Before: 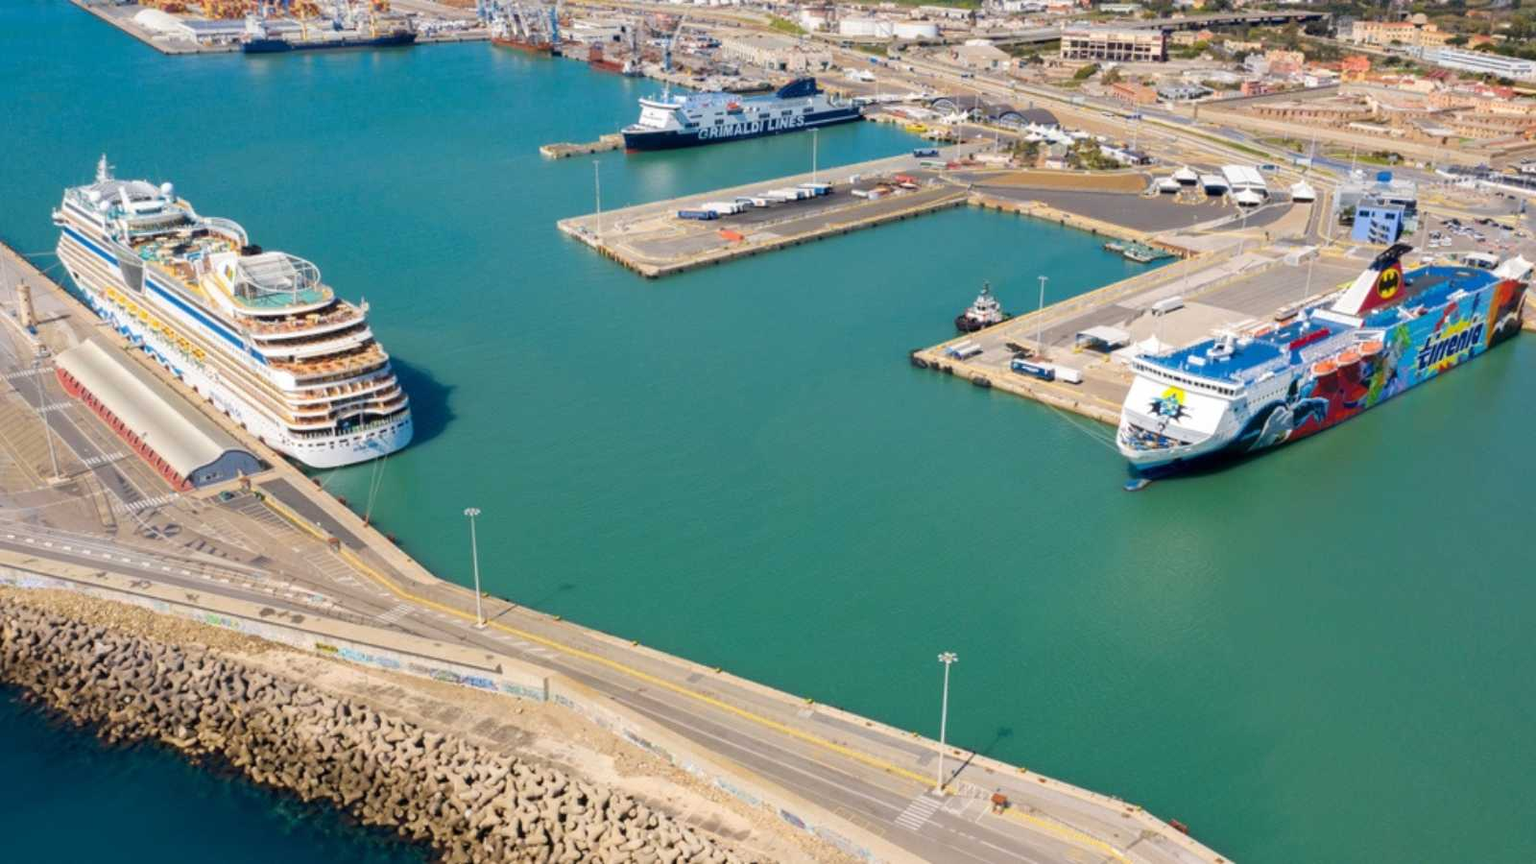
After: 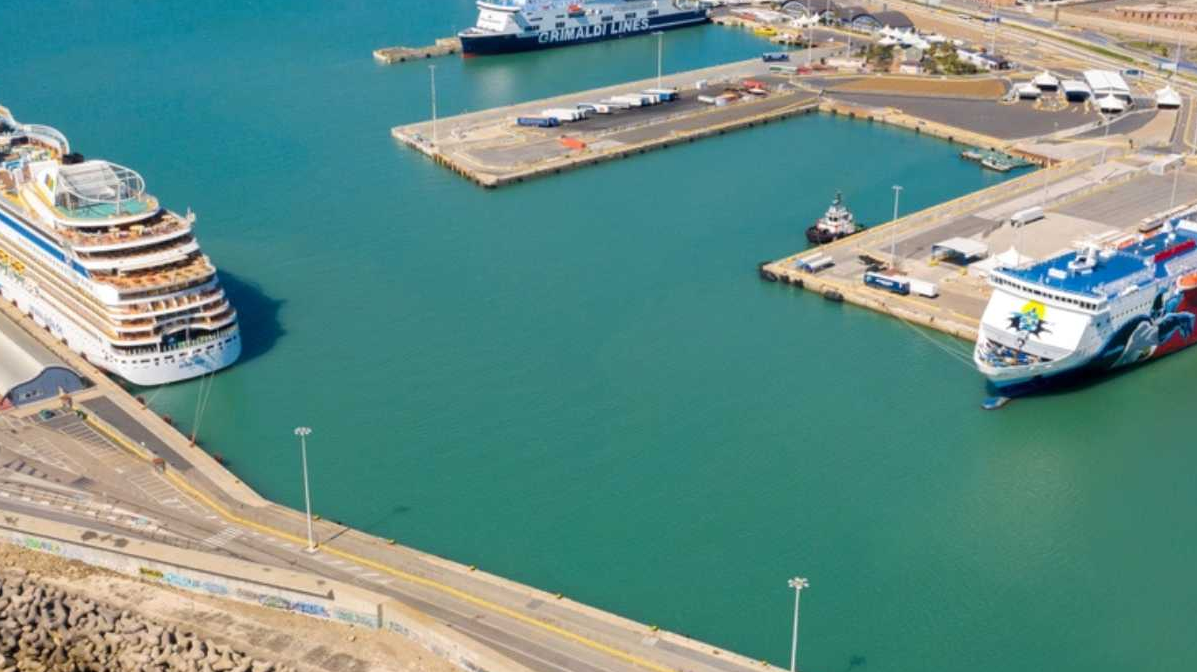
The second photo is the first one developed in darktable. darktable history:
crop and rotate: left 11.849%, top 11.372%, right 13.284%, bottom 13.903%
local contrast: mode bilateral grid, contrast 16, coarseness 35, detail 105%, midtone range 0.2
